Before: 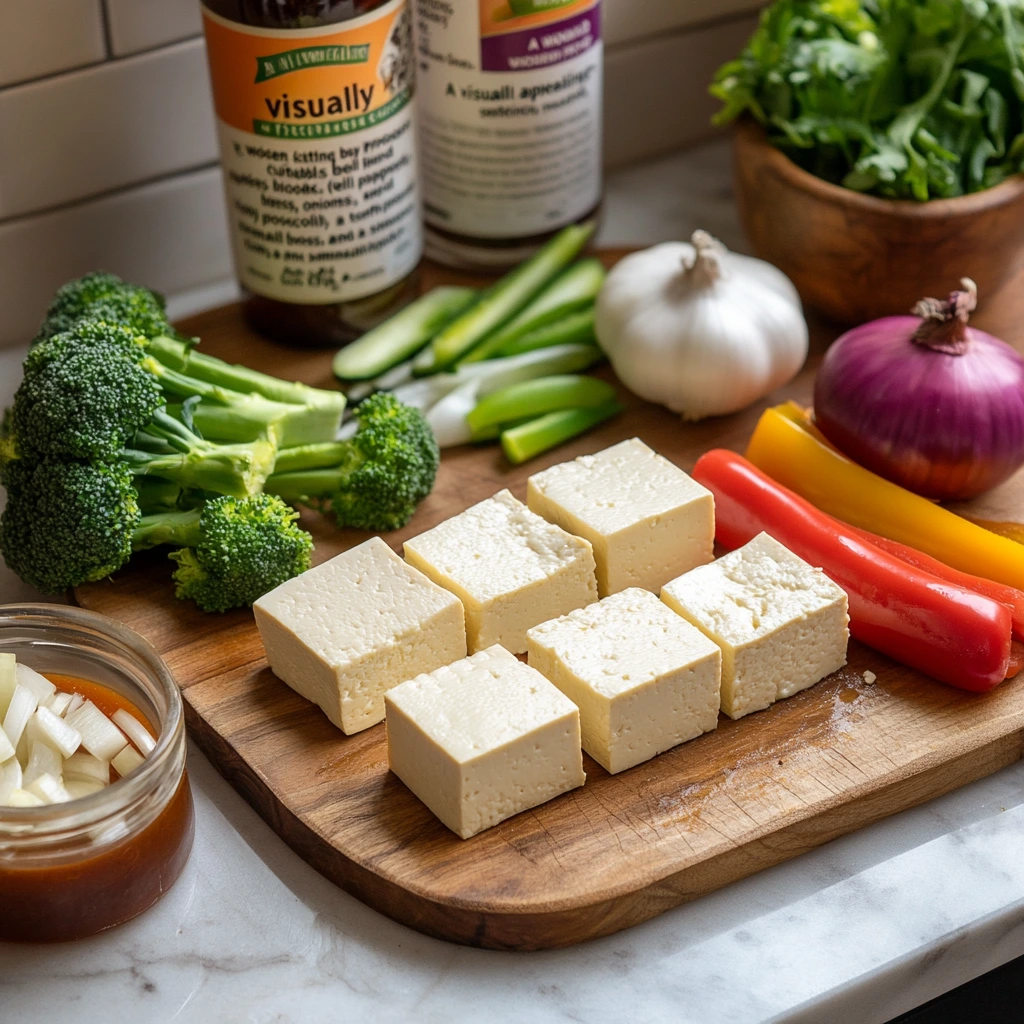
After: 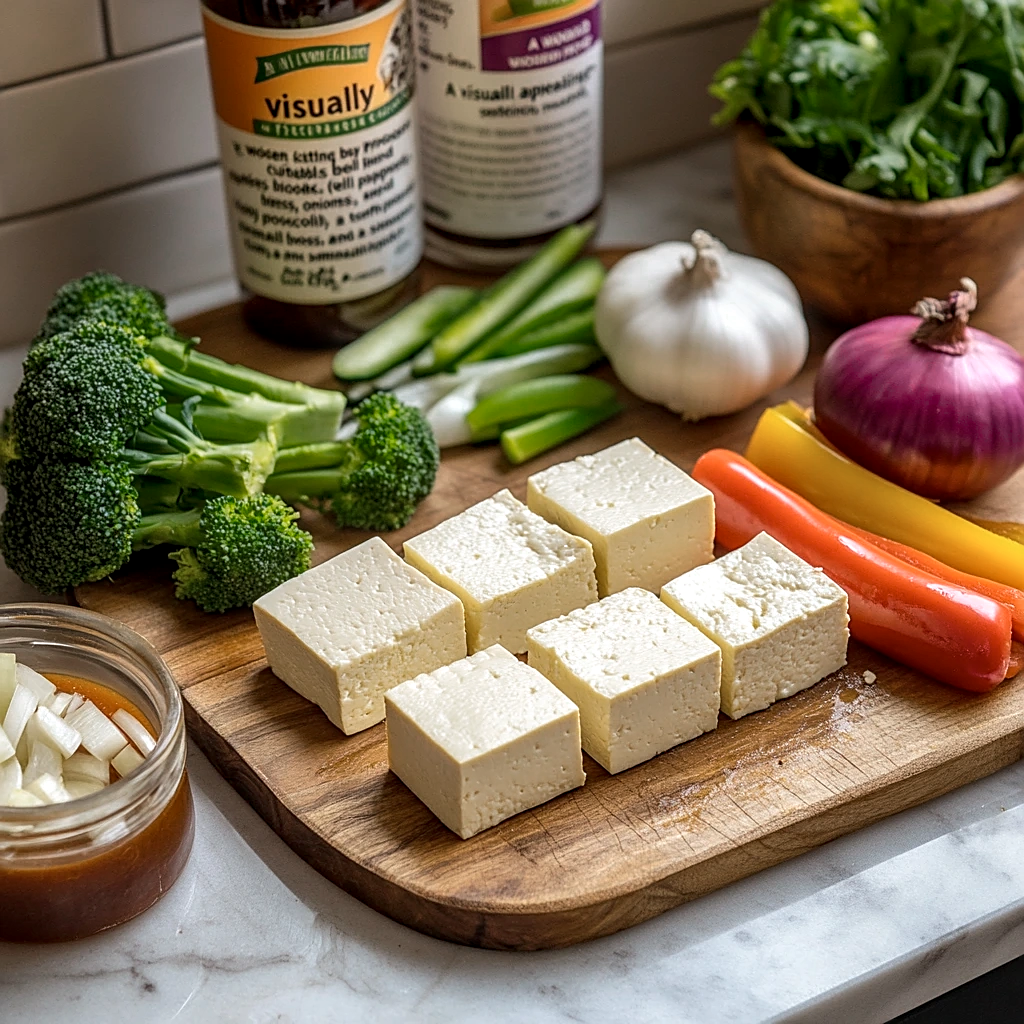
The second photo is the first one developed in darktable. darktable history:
local contrast: on, module defaults
sharpen: on, module defaults
color zones: curves: ch0 [(0, 0.558) (0.143, 0.548) (0.286, 0.447) (0.429, 0.259) (0.571, 0.5) (0.714, 0.5) (0.857, 0.593) (1, 0.558)]; ch1 [(0, 0.543) (0.01, 0.544) (0.12, 0.492) (0.248, 0.458) (0.5, 0.534) (0.748, 0.5) (0.99, 0.469) (1, 0.543)]; ch2 [(0, 0.507) (0.143, 0.522) (0.286, 0.505) (0.429, 0.5) (0.571, 0.5) (0.714, 0.5) (0.857, 0.5) (1, 0.507)]
